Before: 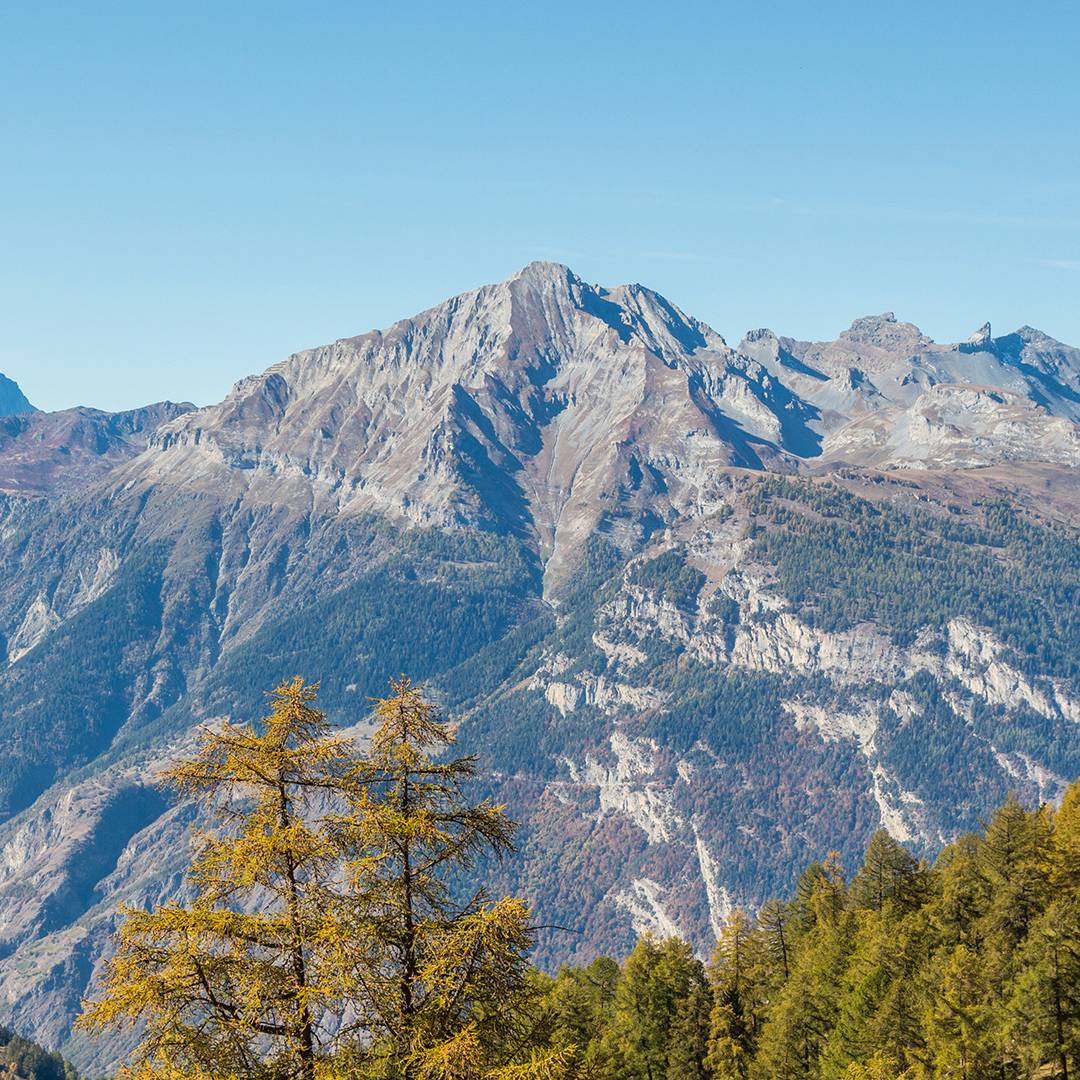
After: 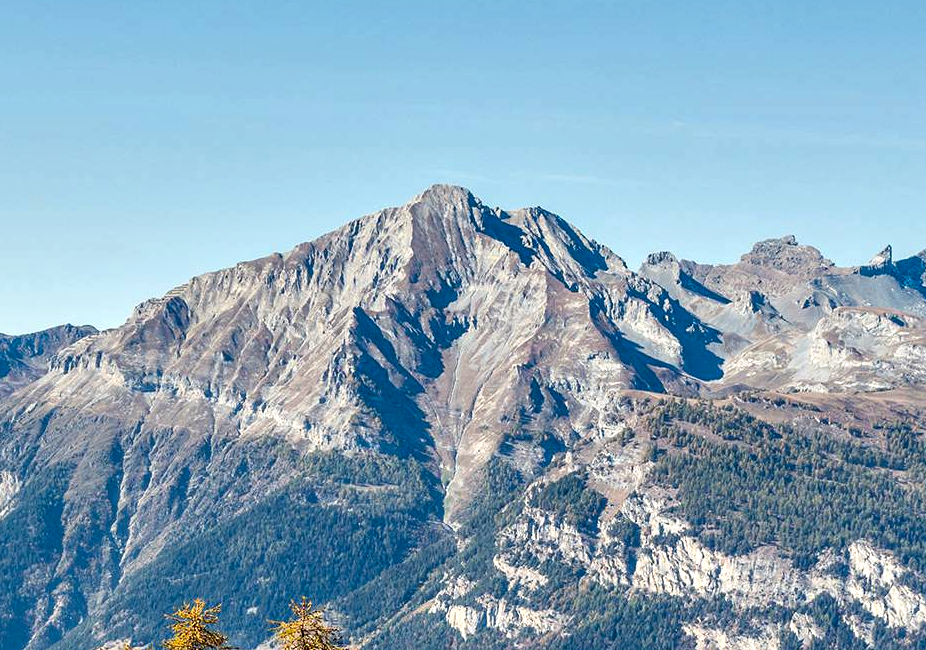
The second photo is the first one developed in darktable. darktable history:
contrast equalizer: octaves 7, y [[0.6 ×6], [0.55 ×6], [0 ×6], [0 ×6], [0 ×6]]
crop and rotate: left 9.253%, top 7.288%, right 4.931%, bottom 32.502%
